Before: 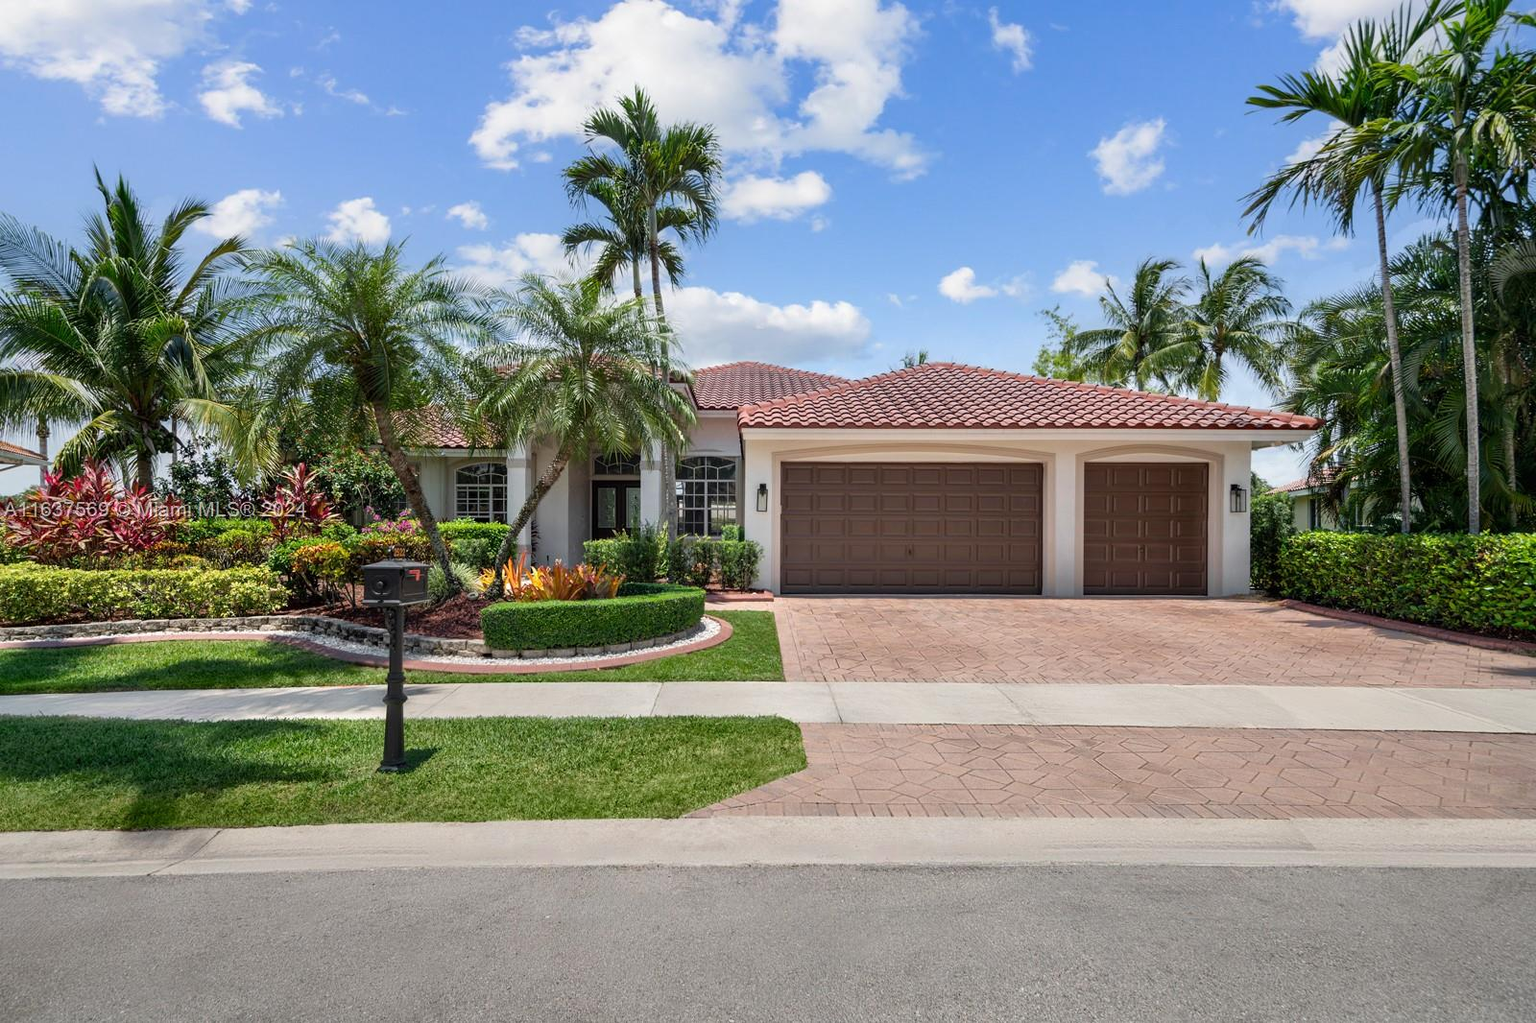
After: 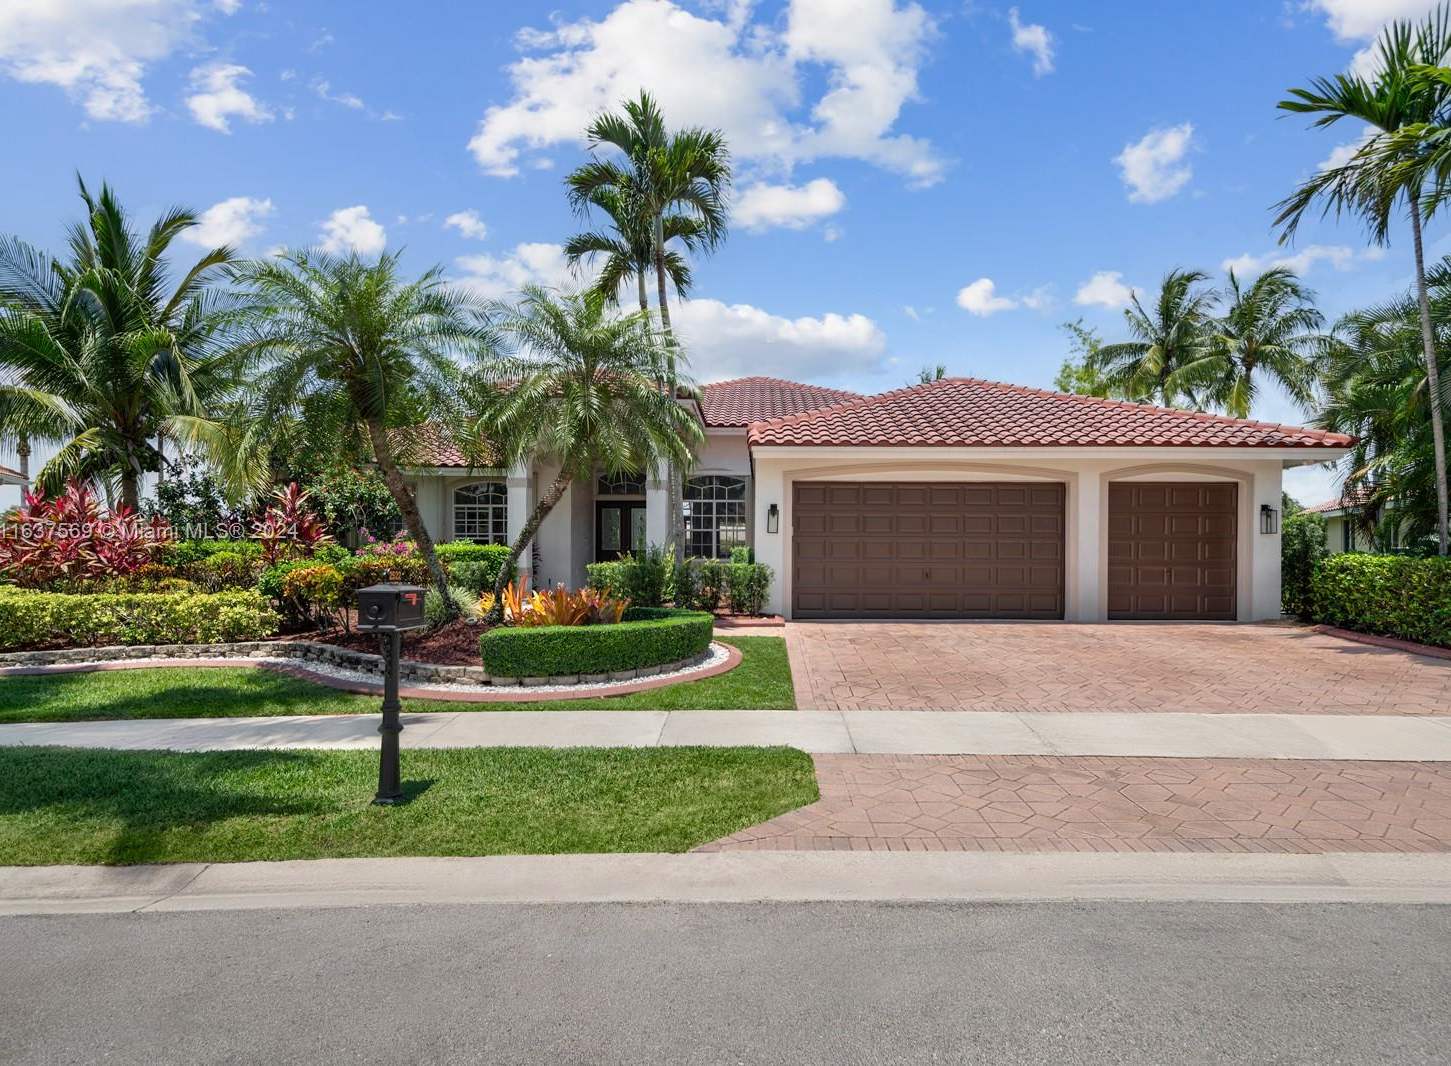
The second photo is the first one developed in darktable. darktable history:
crop and rotate: left 1.349%, right 7.955%
